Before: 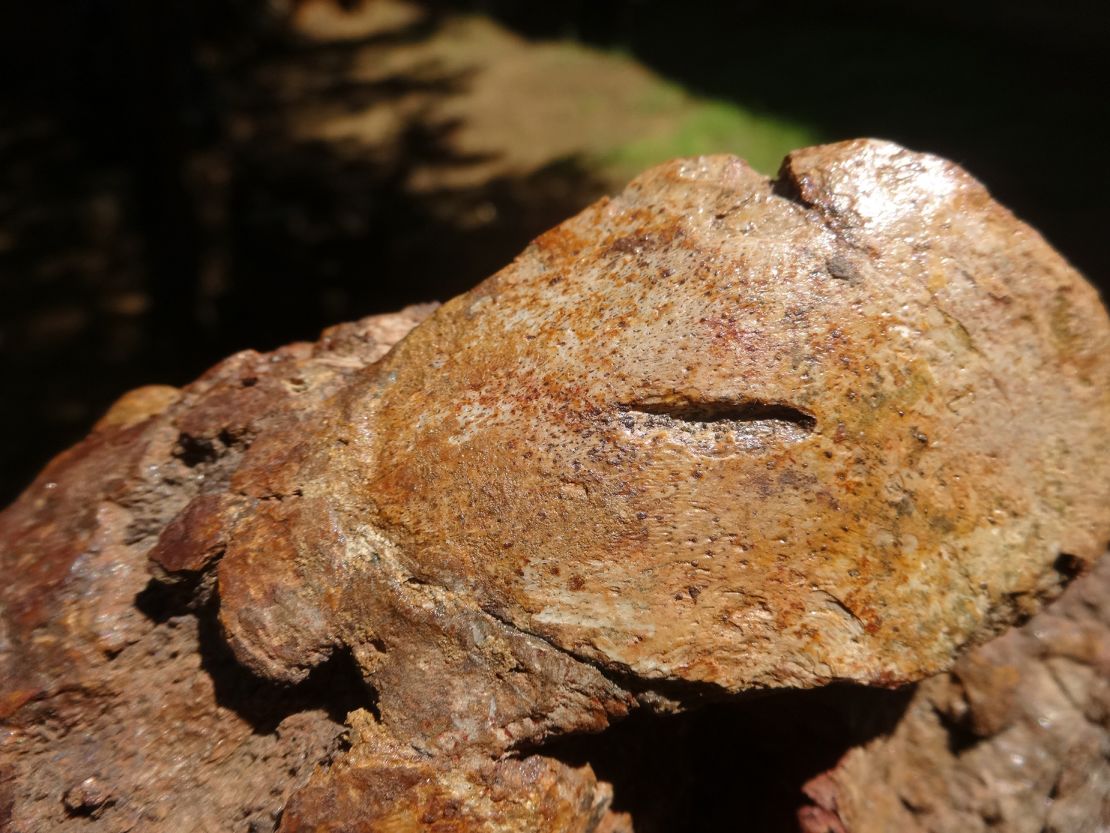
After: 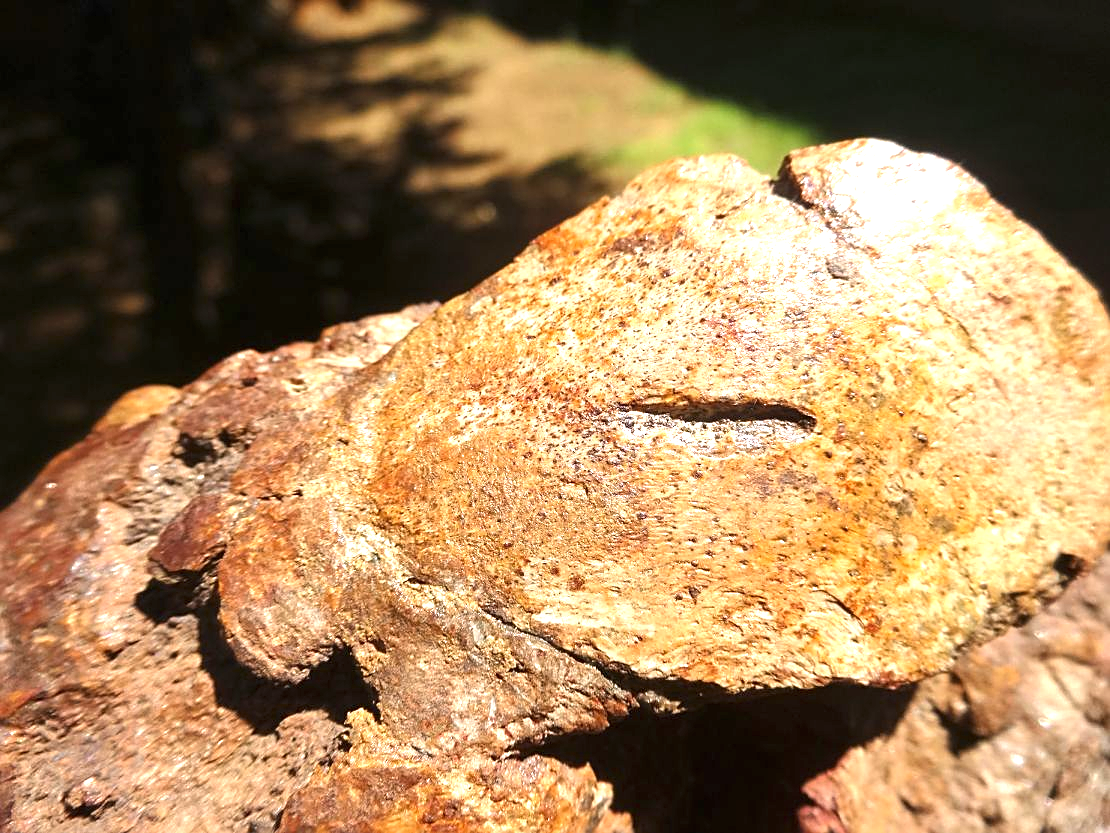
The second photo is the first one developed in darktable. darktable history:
exposure: black level correction 0, exposure 1.388 EV, compensate exposure bias true, compensate highlight preservation false
sharpen: on, module defaults
